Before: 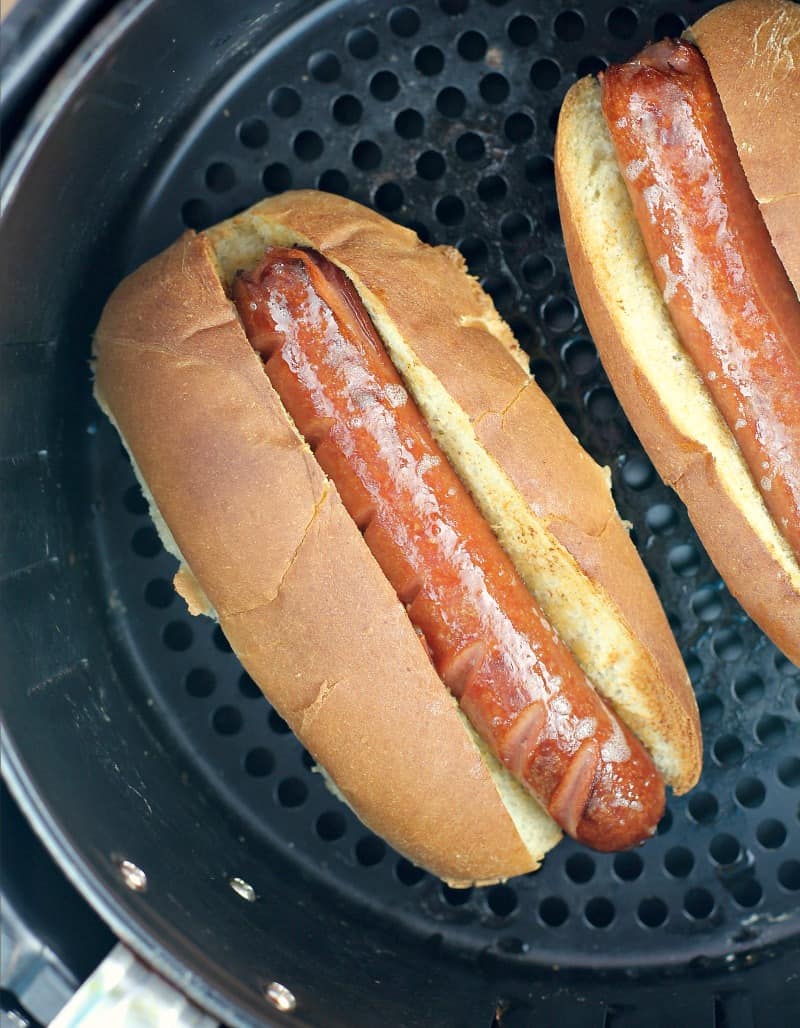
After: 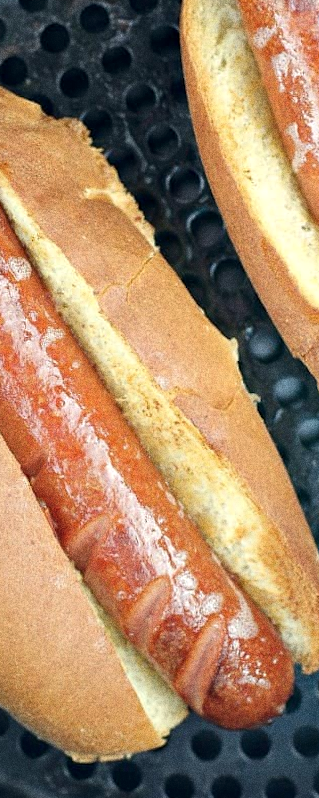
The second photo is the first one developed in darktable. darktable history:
crop: left 45.721%, top 13.393%, right 14.118%, bottom 10.01%
rotate and perspective: lens shift (horizontal) -0.055, automatic cropping off
local contrast: highlights 100%, shadows 100%, detail 120%, midtone range 0.2
grain: coarseness 0.09 ISO, strength 40%
